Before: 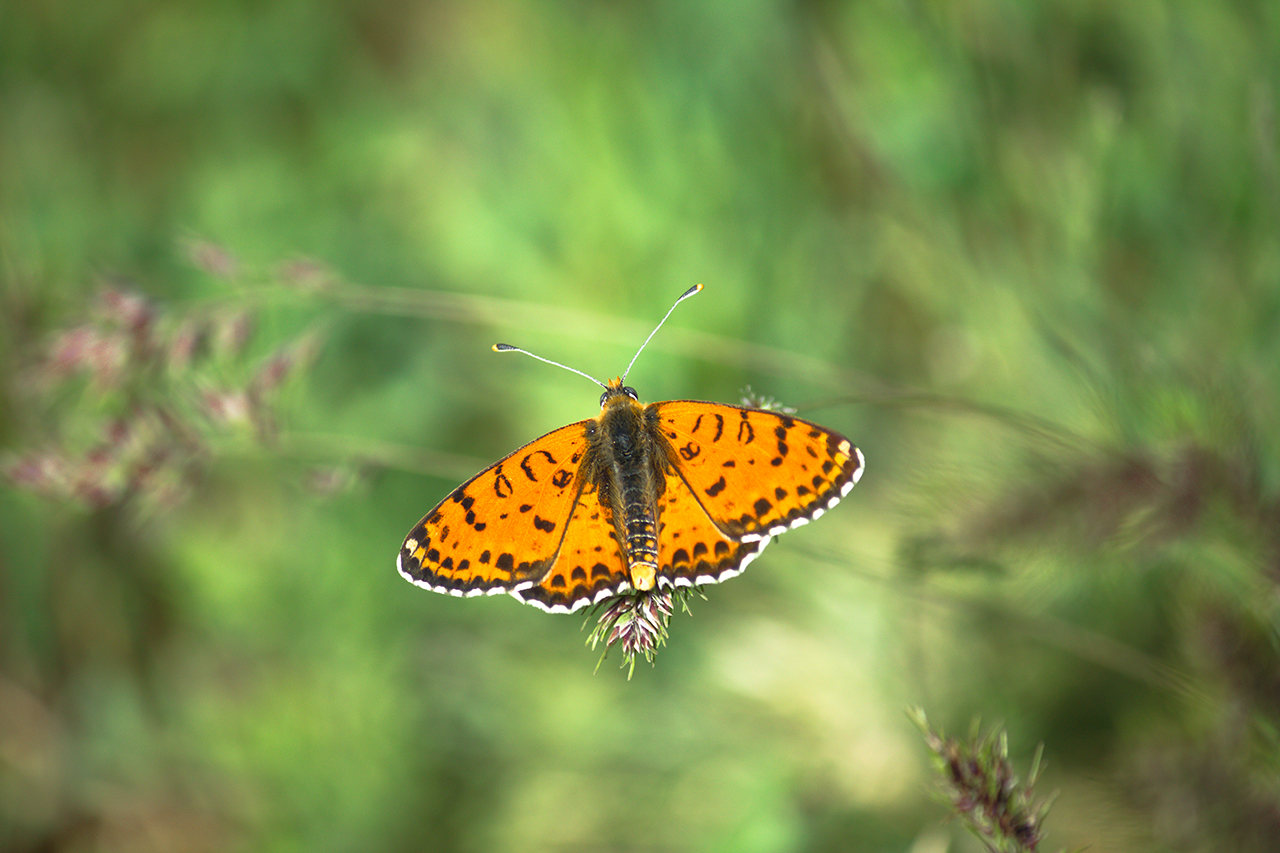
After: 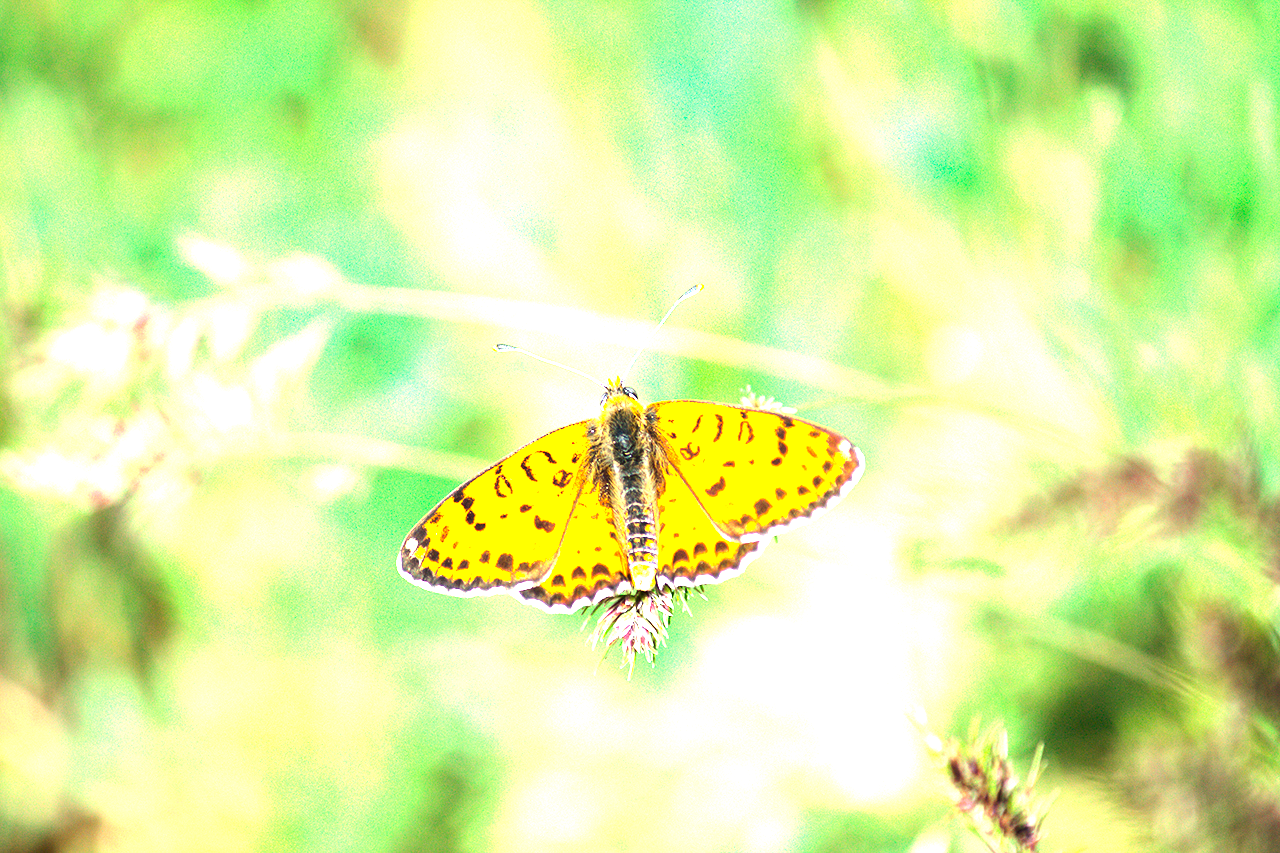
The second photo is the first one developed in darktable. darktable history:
exposure: black level correction 0, exposure 1.738 EV, compensate exposure bias true, compensate highlight preservation false
tone equalizer: -8 EV -1.05 EV, -7 EV -0.989 EV, -6 EV -0.859 EV, -5 EV -0.581 EV, -3 EV 0.543 EV, -2 EV 0.872 EV, -1 EV 1.01 EV, +0 EV 1.06 EV, edges refinement/feathering 500, mask exposure compensation -1.57 EV, preserve details no
